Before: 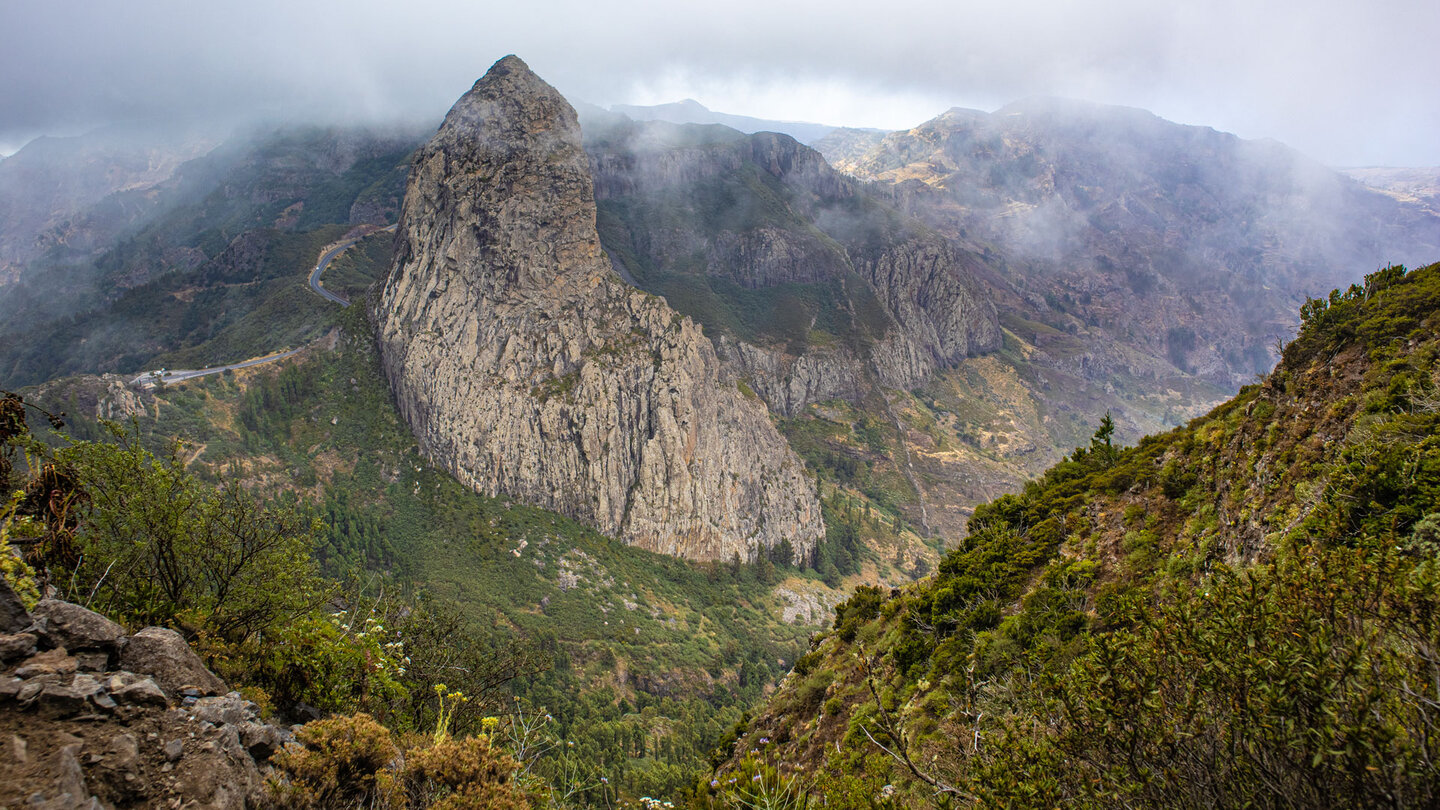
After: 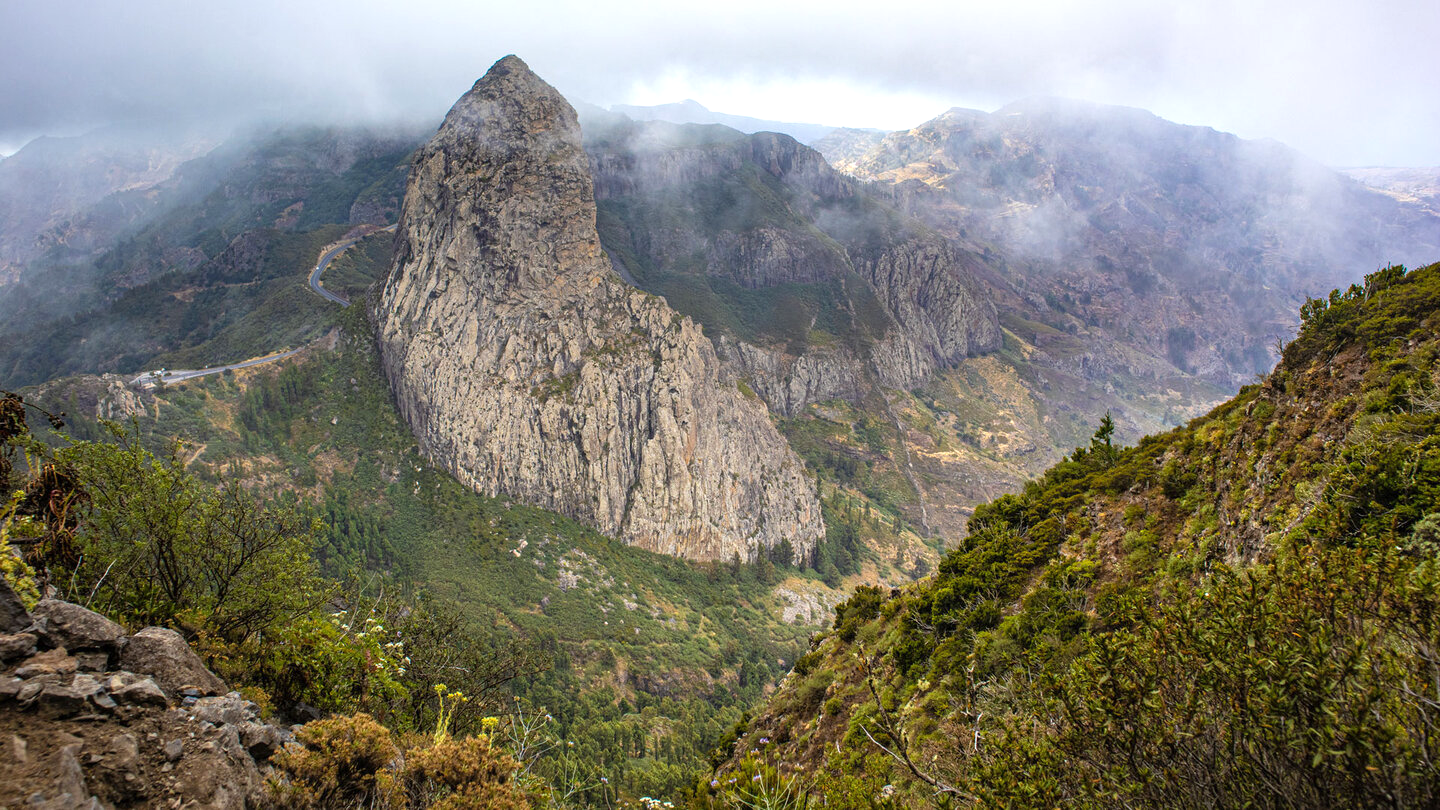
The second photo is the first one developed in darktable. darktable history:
exposure: exposure 0.299 EV, compensate exposure bias true, compensate highlight preservation false
